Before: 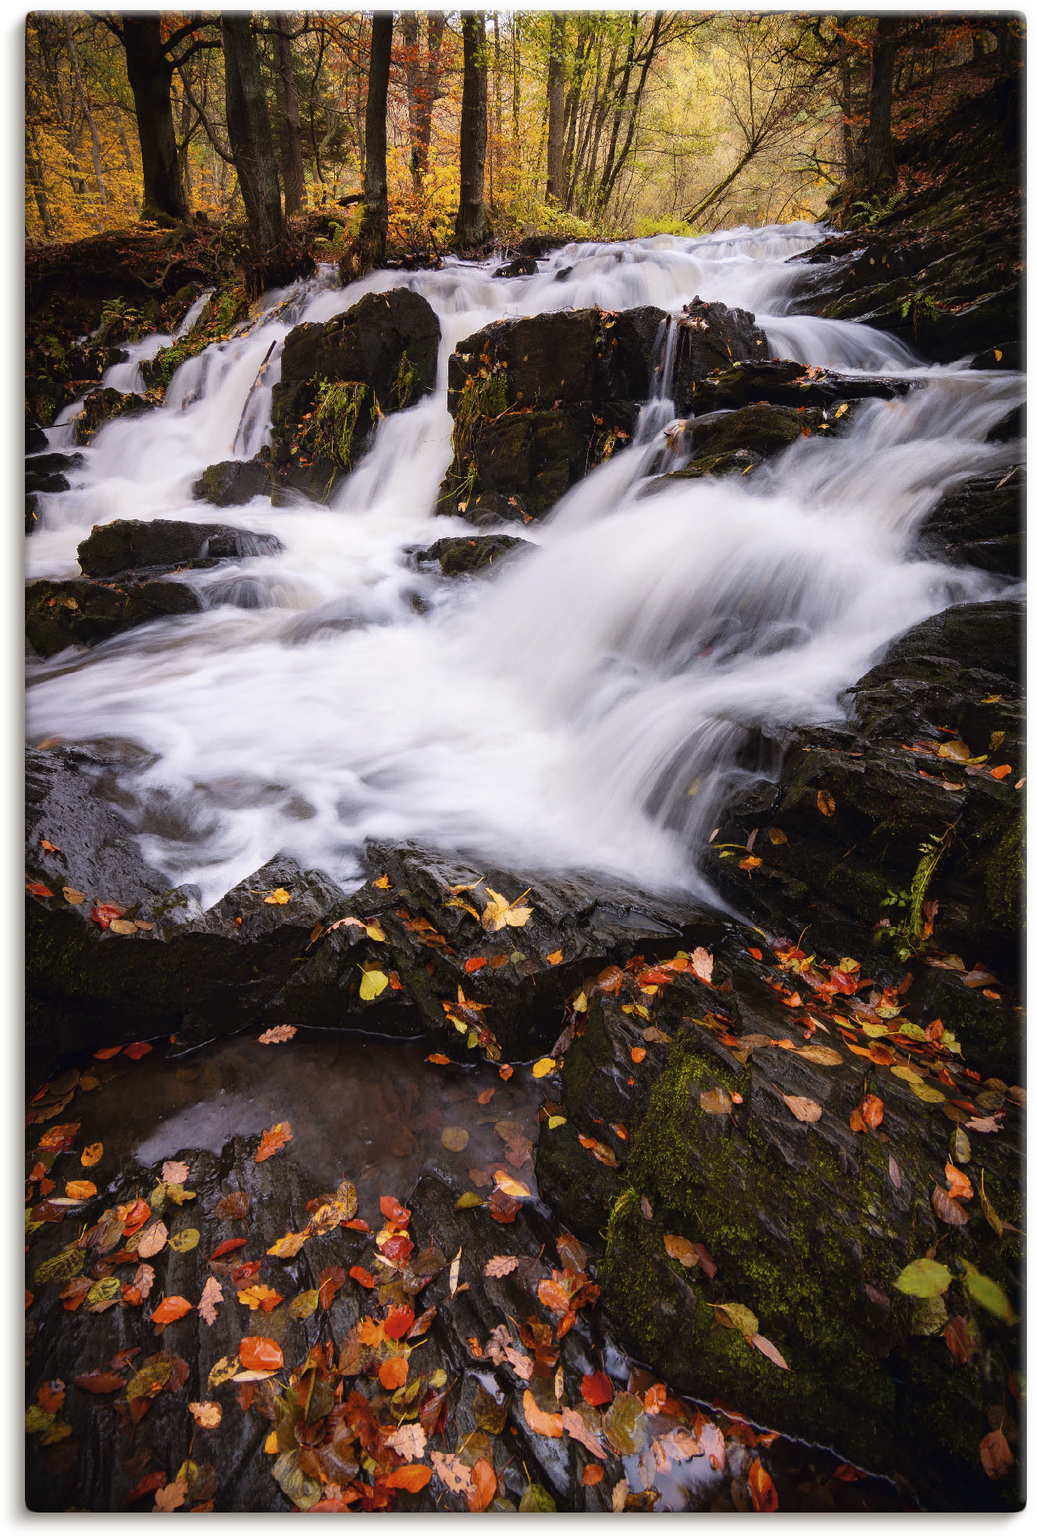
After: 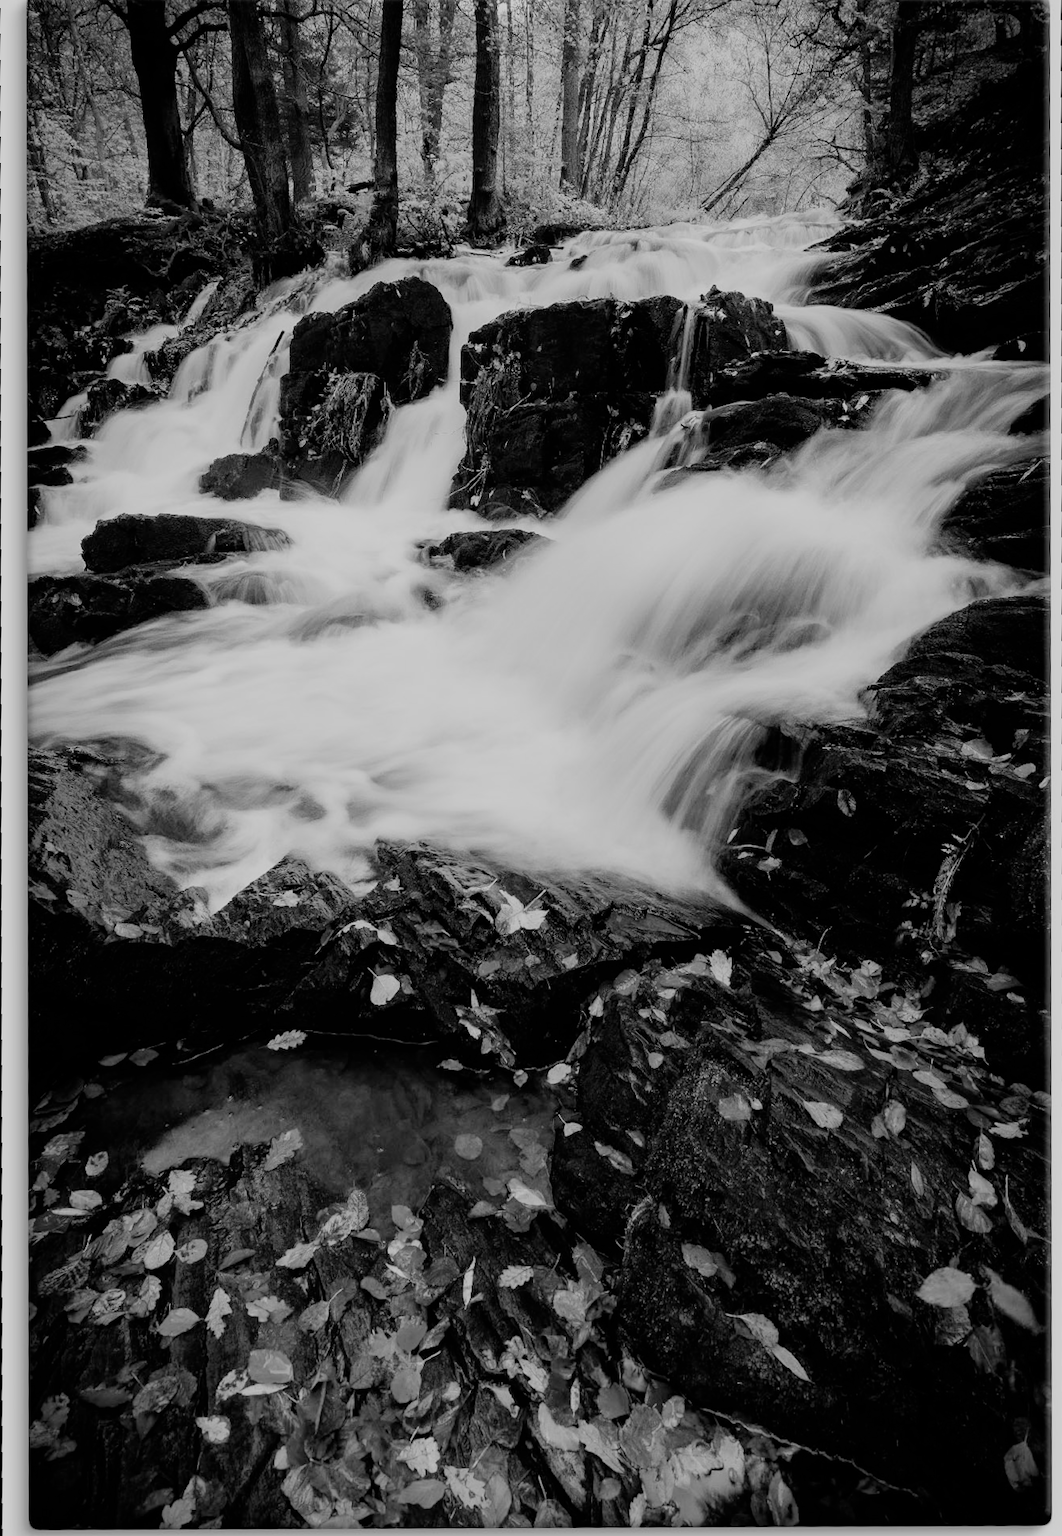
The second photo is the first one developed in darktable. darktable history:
filmic rgb: black relative exposure -7.15 EV, white relative exposure 5.36 EV, hardness 3.02, color science v6 (2022)
crop and rotate: angle -1.69°
monochrome: on, module defaults
rotate and perspective: rotation -1.77°, lens shift (horizontal) 0.004, automatic cropping off
